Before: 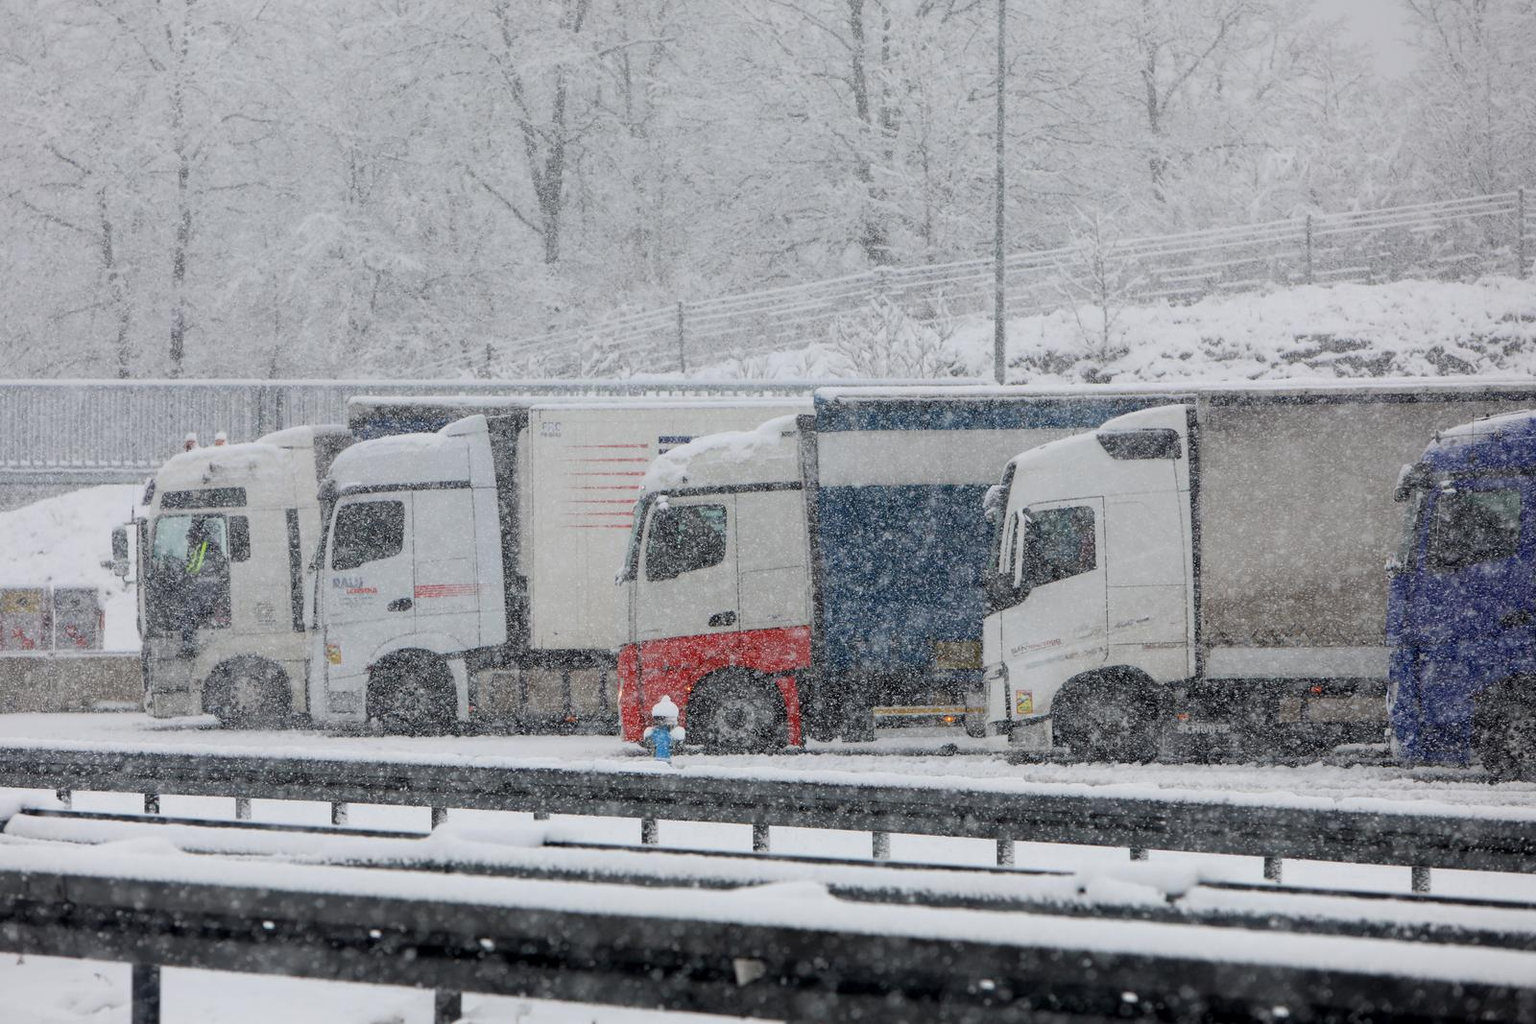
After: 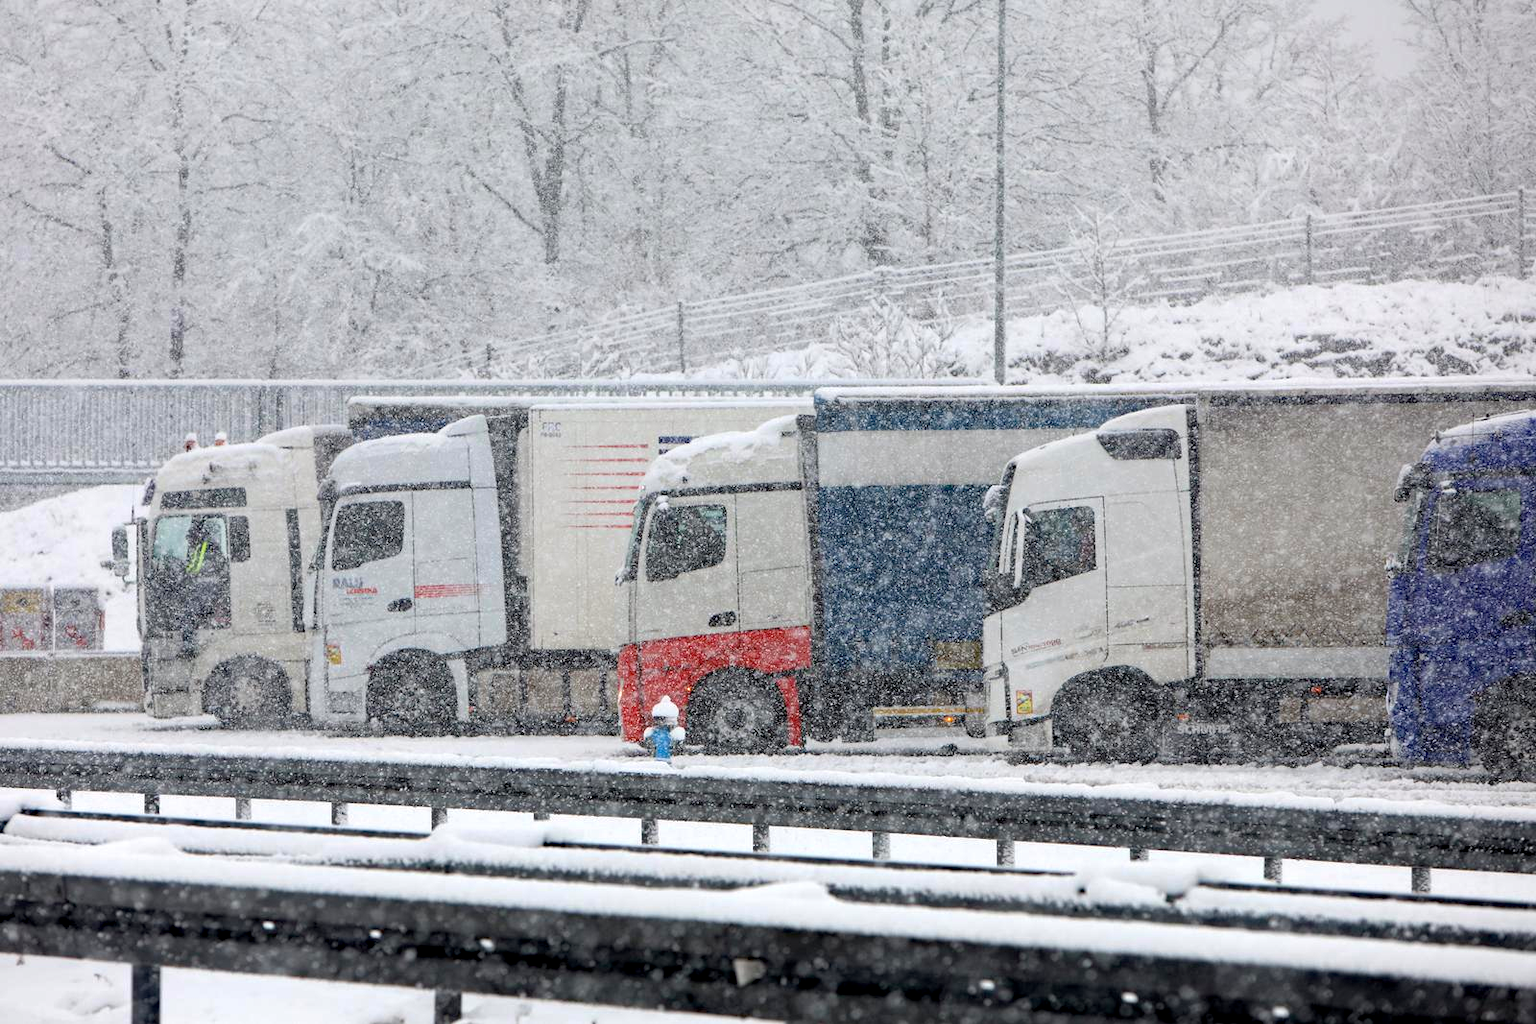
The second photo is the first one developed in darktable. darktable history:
haze removal: strength 0.285, distance 0.256, compatibility mode true, adaptive false
exposure: black level correction 0.001, exposure 0.498 EV, compensate highlight preservation false
